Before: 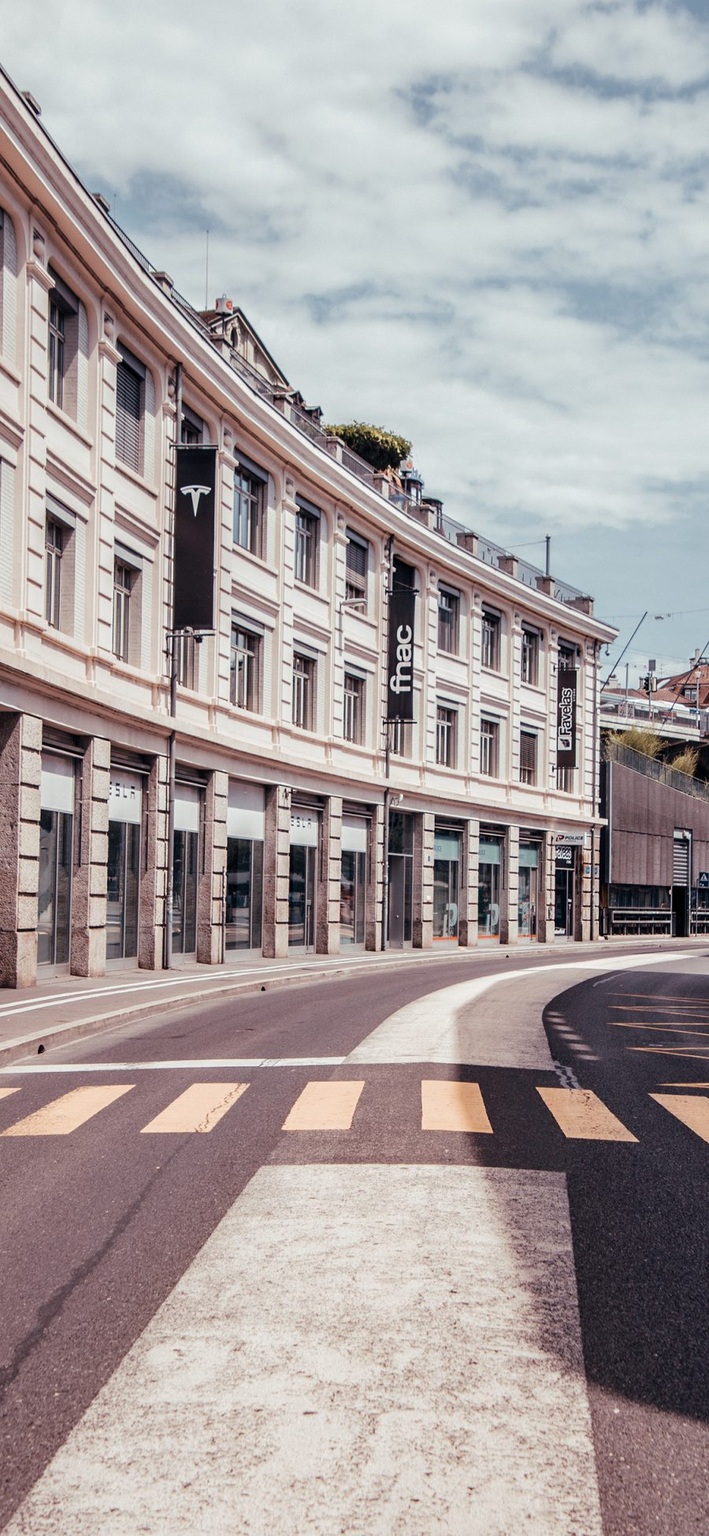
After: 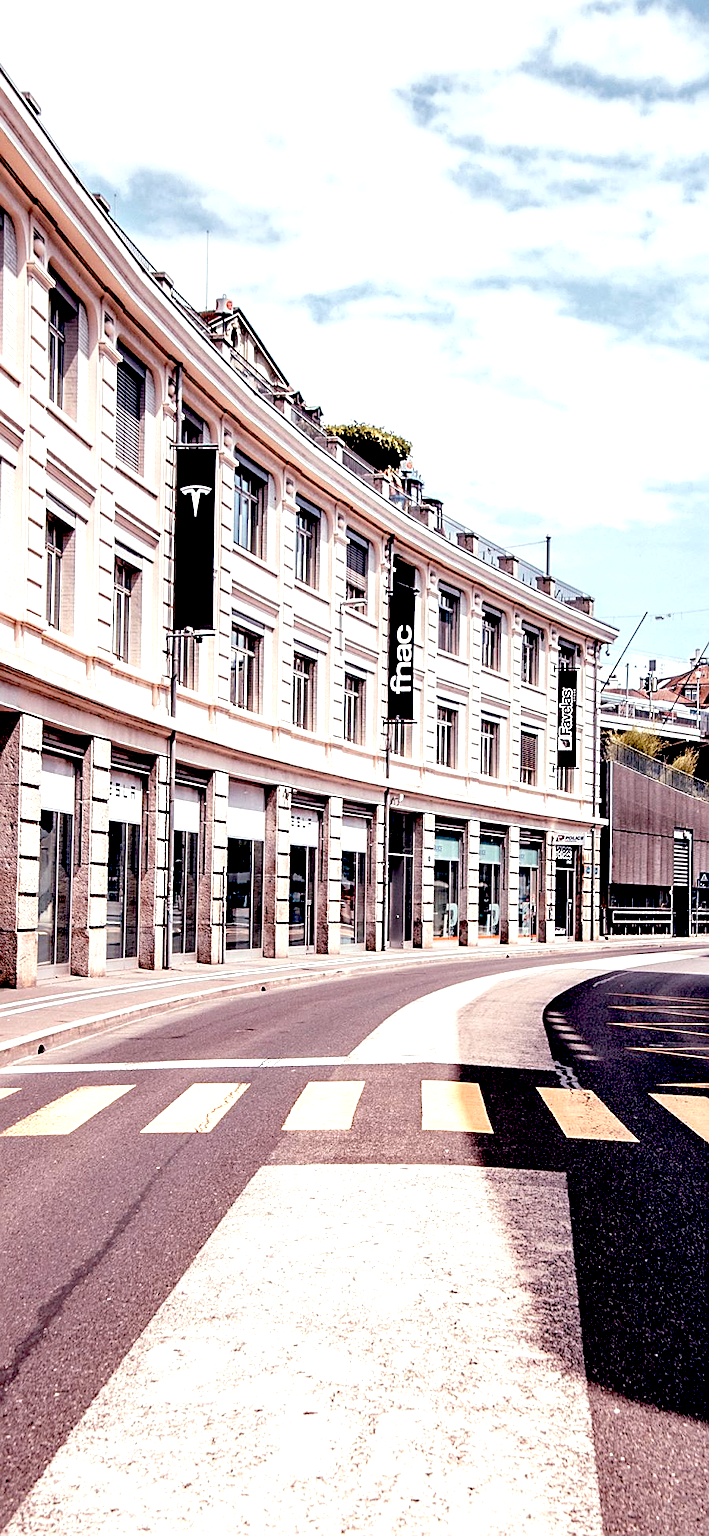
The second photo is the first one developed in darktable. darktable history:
sharpen: on, module defaults
exposure: black level correction 0.036, exposure 0.907 EV, compensate highlight preservation false
